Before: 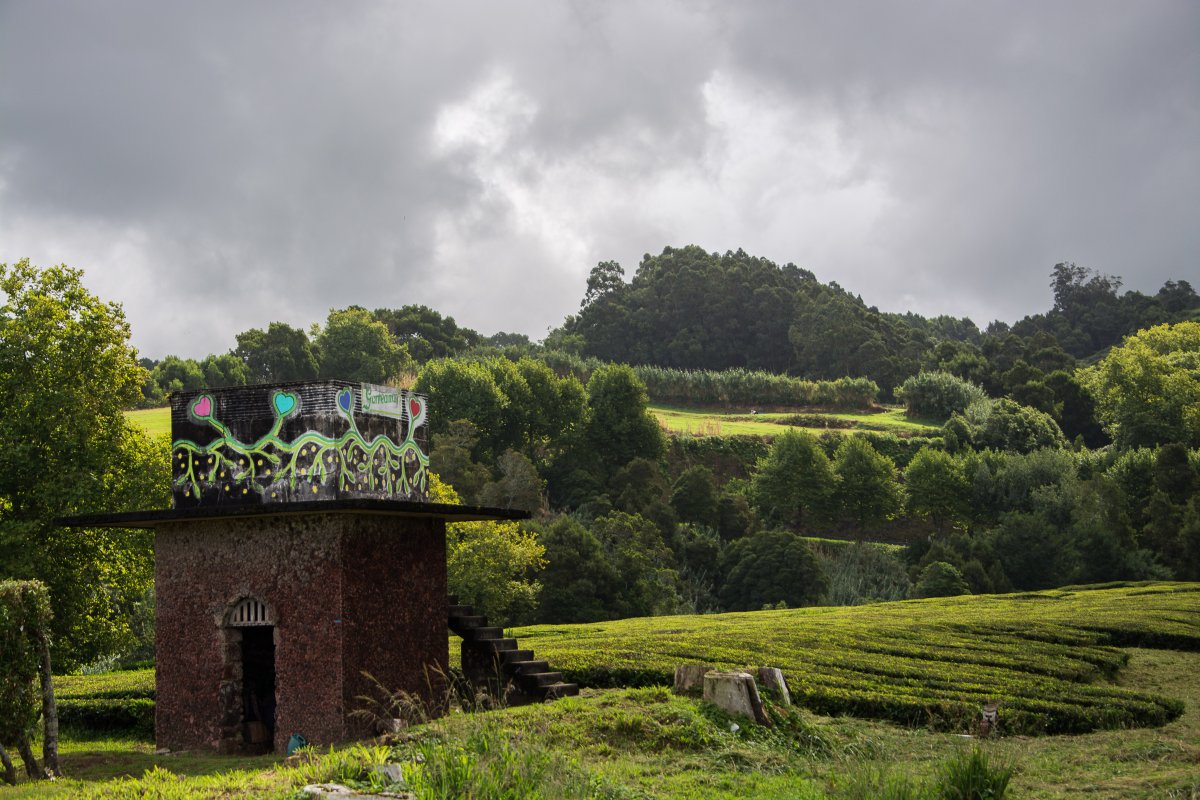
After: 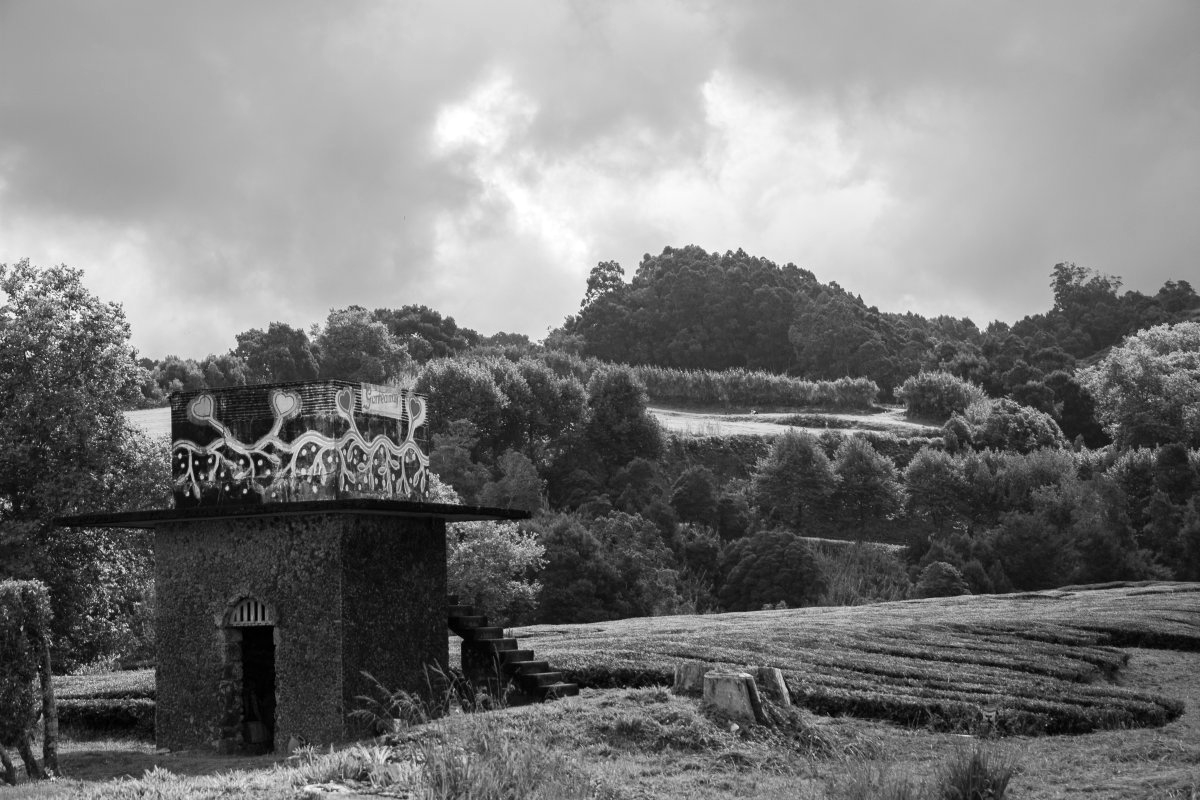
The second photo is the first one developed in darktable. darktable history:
monochrome: on, module defaults
exposure: exposure 0.191 EV, compensate highlight preservation false
